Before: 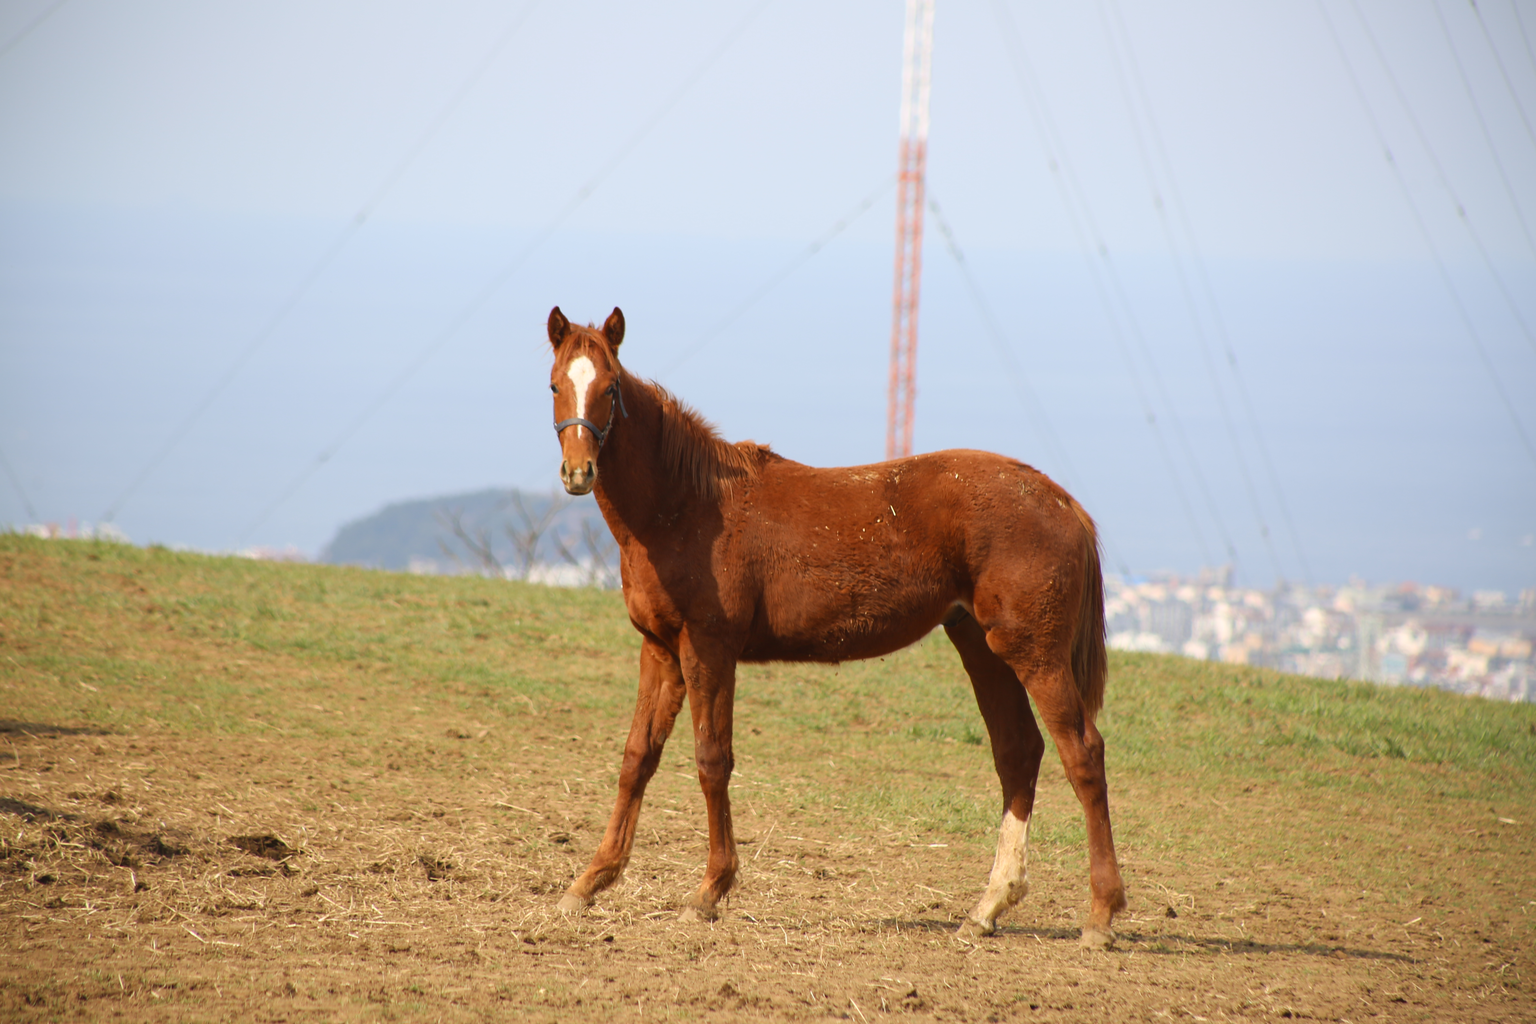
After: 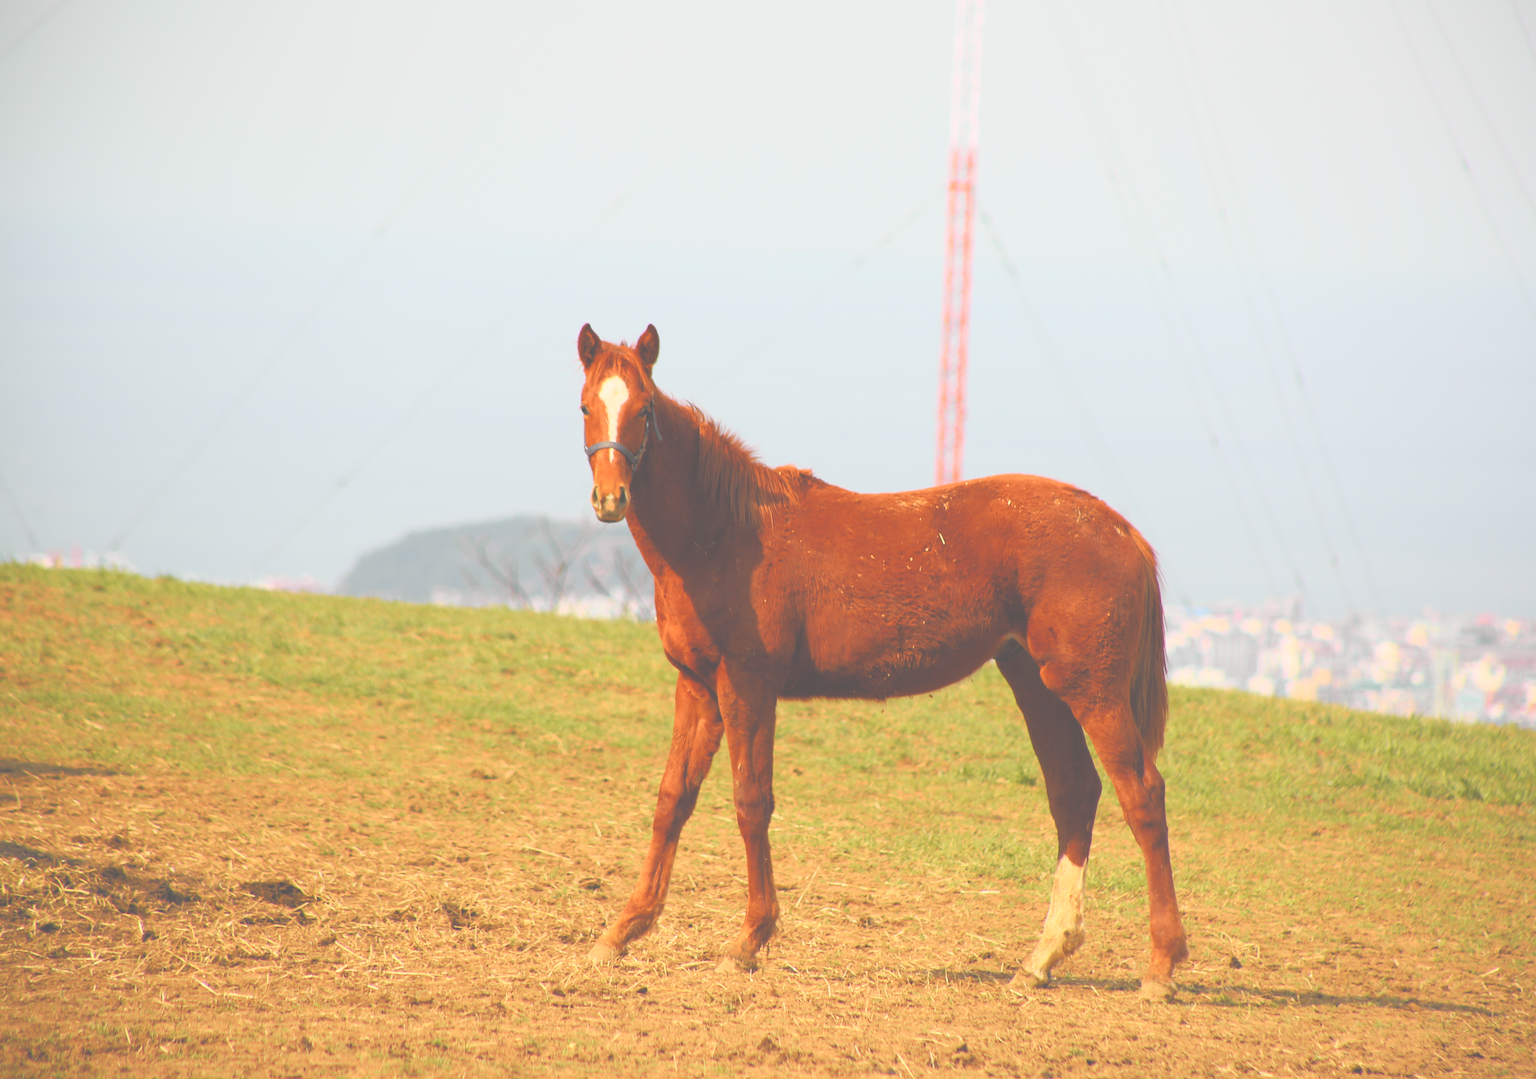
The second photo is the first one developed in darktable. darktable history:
tone curve: curves: ch0 [(0, 0) (0.062, 0.023) (0.168, 0.142) (0.359, 0.44) (0.469, 0.544) (0.634, 0.722) (0.839, 0.909) (0.998, 0.978)]; ch1 [(0, 0) (0.437, 0.453) (0.472, 0.47) (0.502, 0.504) (0.527, 0.546) (0.568, 0.619) (0.608, 0.665) (0.669, 0.748) (0.859, 0.899) (1, 1)]; ch2 [(0, 0) (0.33, 0.301) (0.421, 0.443) (0.473, 0.501) (0.504, 0.504) (0.535, 0.564) (0.575, 0.625) (0.608, 0.676) (1, 1)], color space Lab, independent channels, preserve colors none
crop and rotate: right 5.167%
exposure: black level correction -0.062, exposure -0.05 EV, compensate highlight preservation false
